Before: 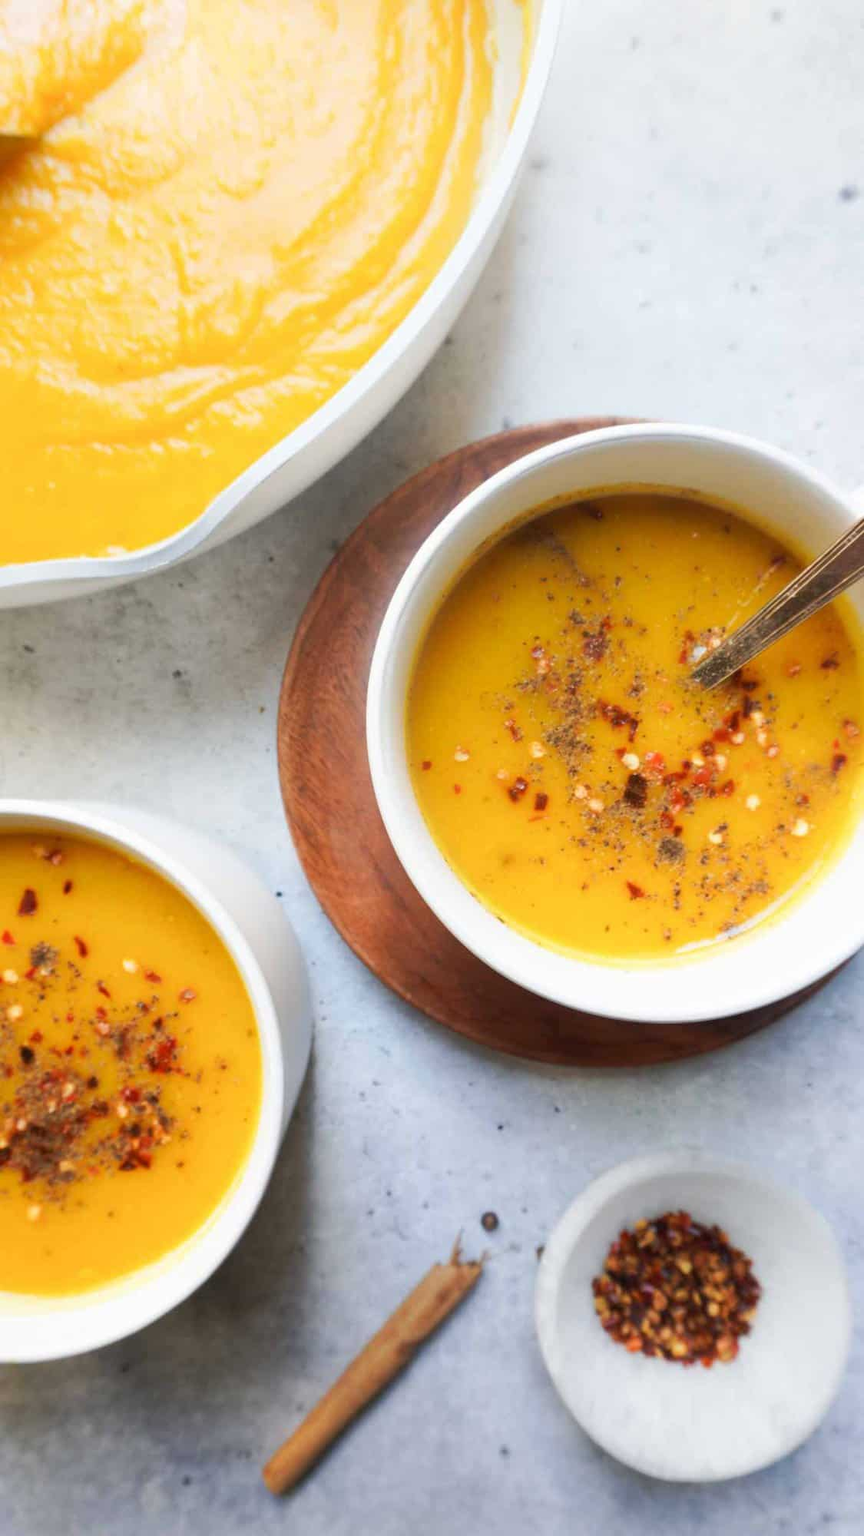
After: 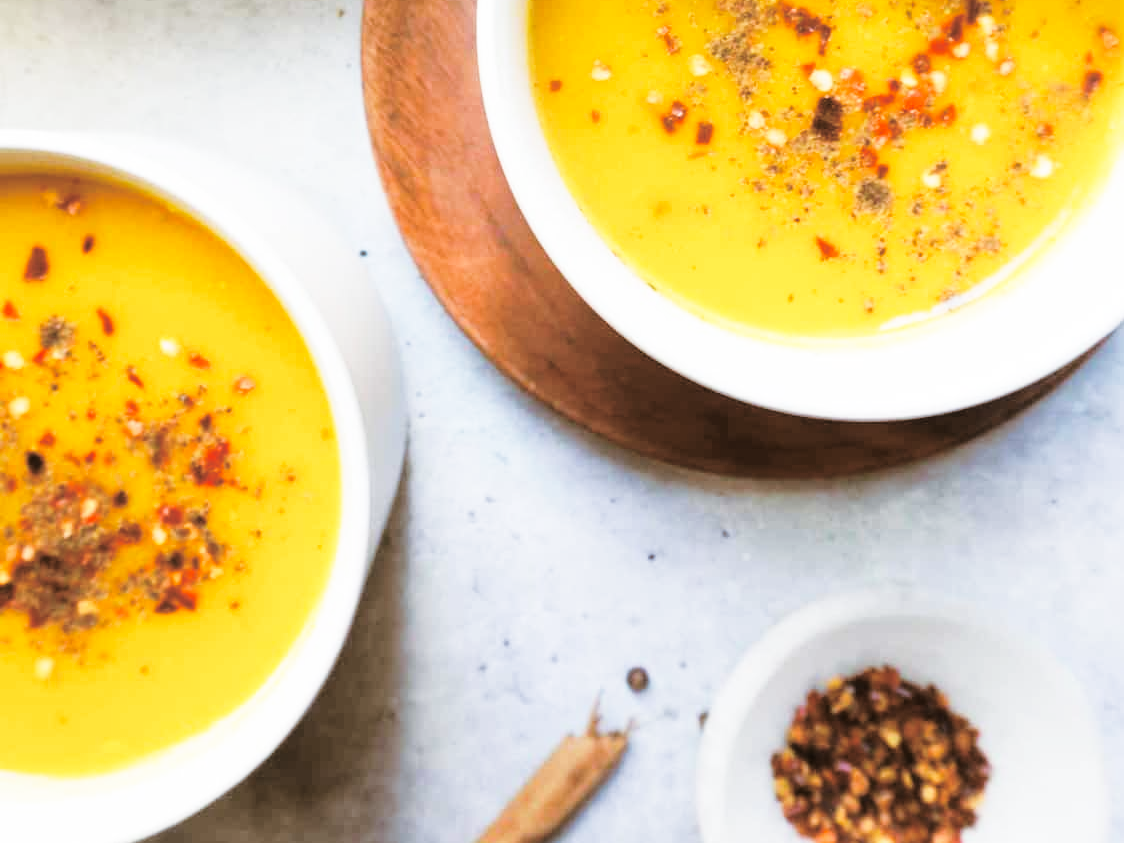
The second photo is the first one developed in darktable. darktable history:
crop: top 45.551%, bottom 12.262%
base curve: curves: ch0 [(0, 0) (0.028, 0.03) (0.121, 0.232) (0.46, 0.748) (0.859, 0.968) (1, 1)], preserve colors none
split-toning: shadows › hue 32.4°, shadows › saturation 0.51, highlights › hue 180°, highlights › saturation 0, balance -60.17, compress 55.19%
